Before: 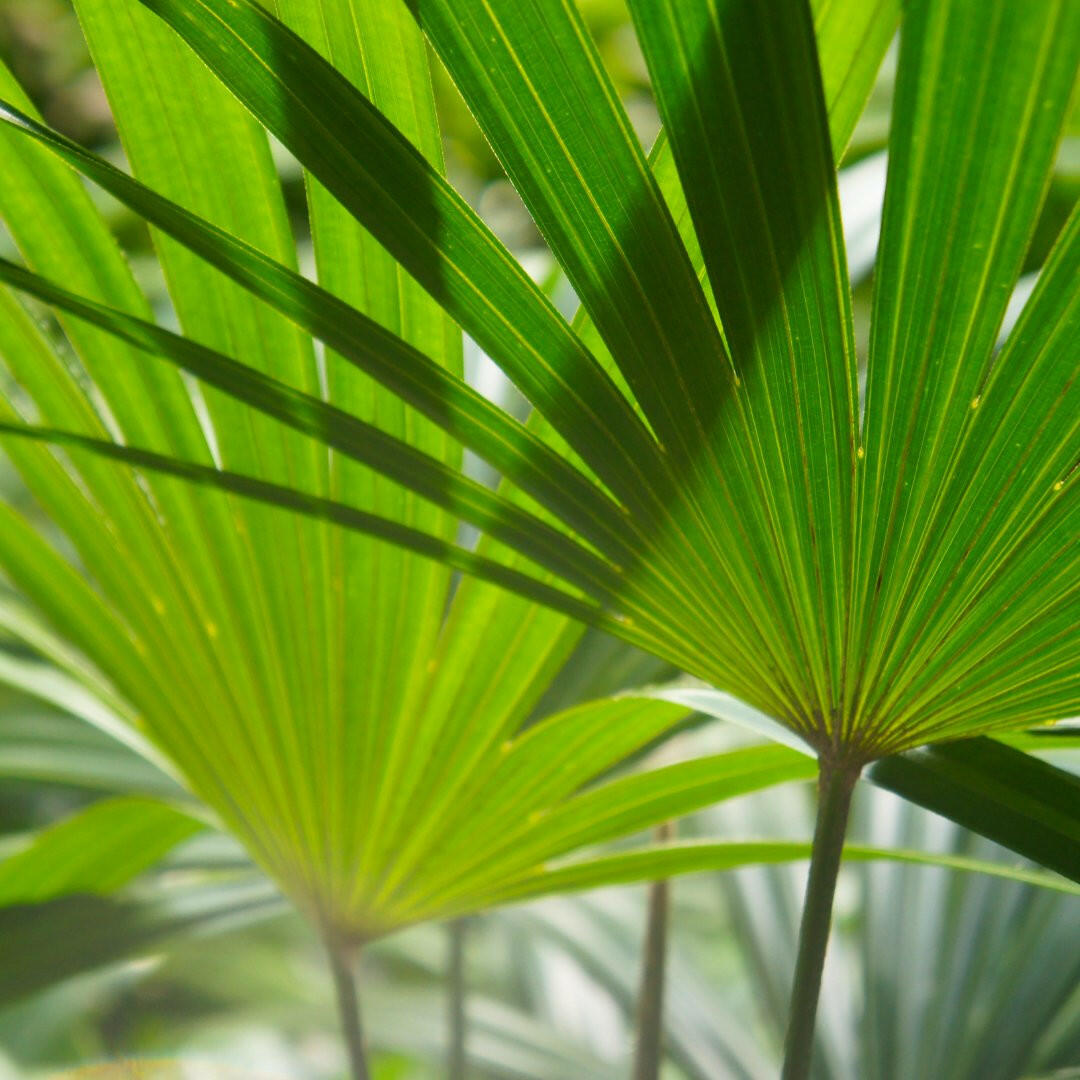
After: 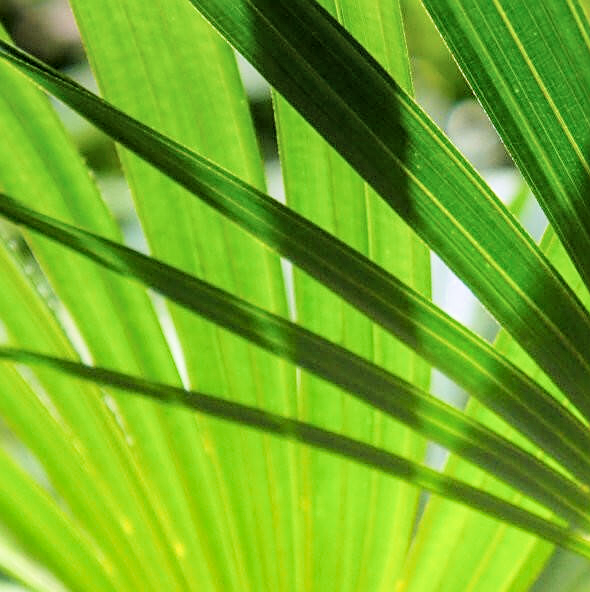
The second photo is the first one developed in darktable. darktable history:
graduated density: hue 238.83°, saturation 50%
sharpen: on, module defaults
local contrast: on, module defaults
filmic rgb: black relative exposure -5 EV, hardness 2.88, contrast 1.3
exposure: black level correction 0, exposure 1.1 EV, compensate highlight preservation false
crop and rotate: left 3.047%, top 7.509%, right 42.236%, bottom 37.598%
